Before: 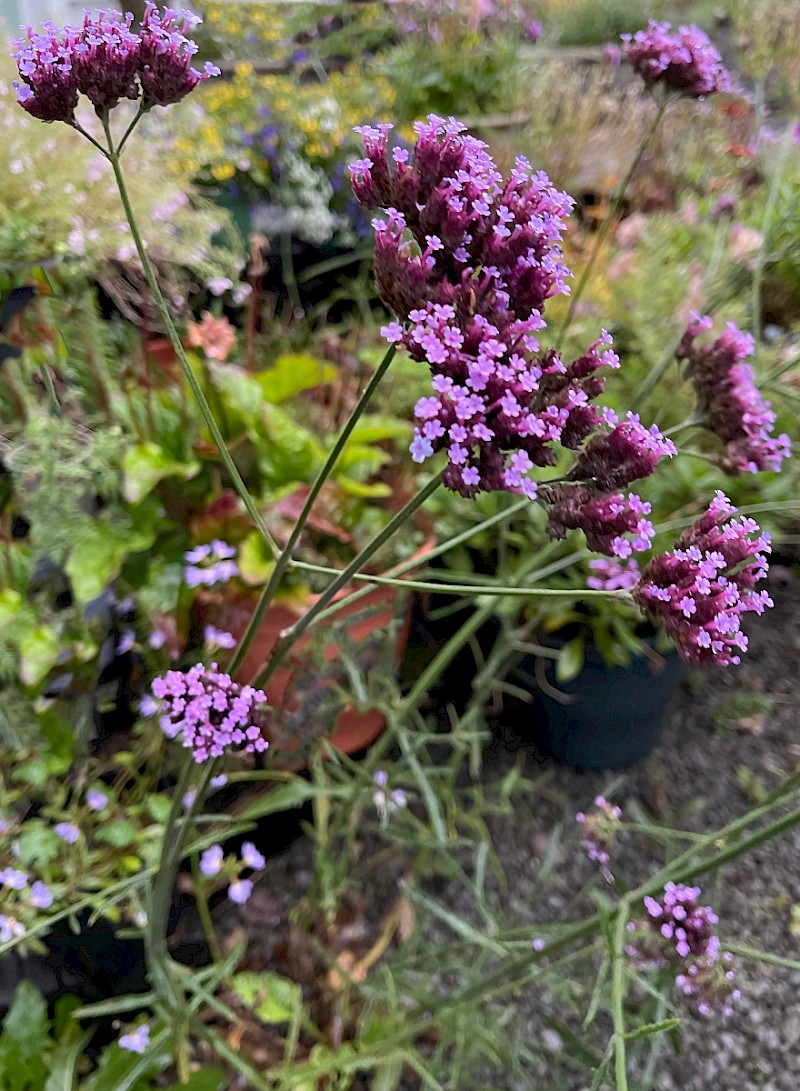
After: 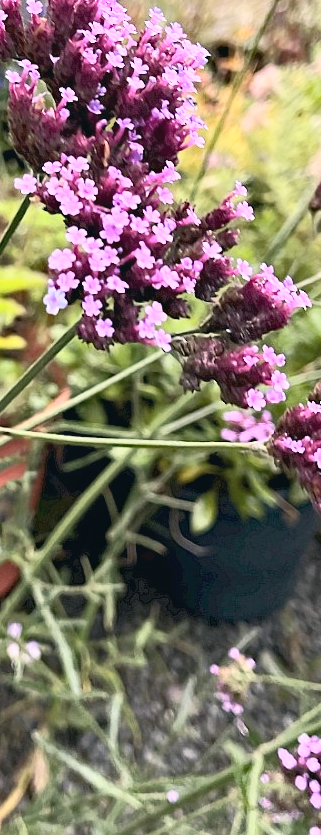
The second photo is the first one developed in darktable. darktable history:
tone curve: curves: ch0 [(0, 0.038) (0.193, 0.212) (0.461, 0.502) (0.629, 0.731) (0.838, 0.916) (1, 0.967)]; ch1 [(0, 0) (0.35, 0.356) (0.45, 0.453) (0.504, 0.503) (0.532, 0.524) (0.558, 0.559) (0.735, 0.762) (1, 1)]; ch2 [(0, 0) (0.281, 0.266) (0.456, 0.469) (0.5, 0.5) (0.533, 0.545) (0.606, 0.607) (0.646, 0.654) (1, 1)], color space Lab, independent channels, preserve colors none
exposure: black level correction 0, exposure 0.697 EV, compensate highlight preservation false
crop: left 45.869%, top 13.577%, right 13.924%, bottom 9.818%
color correction: highlights a* 2.93, highlights b* 5.03, shadows a* -2.19, shadows b* -4.89, saturation 0.823
haze removal: compatibility mode true, adaptive false
